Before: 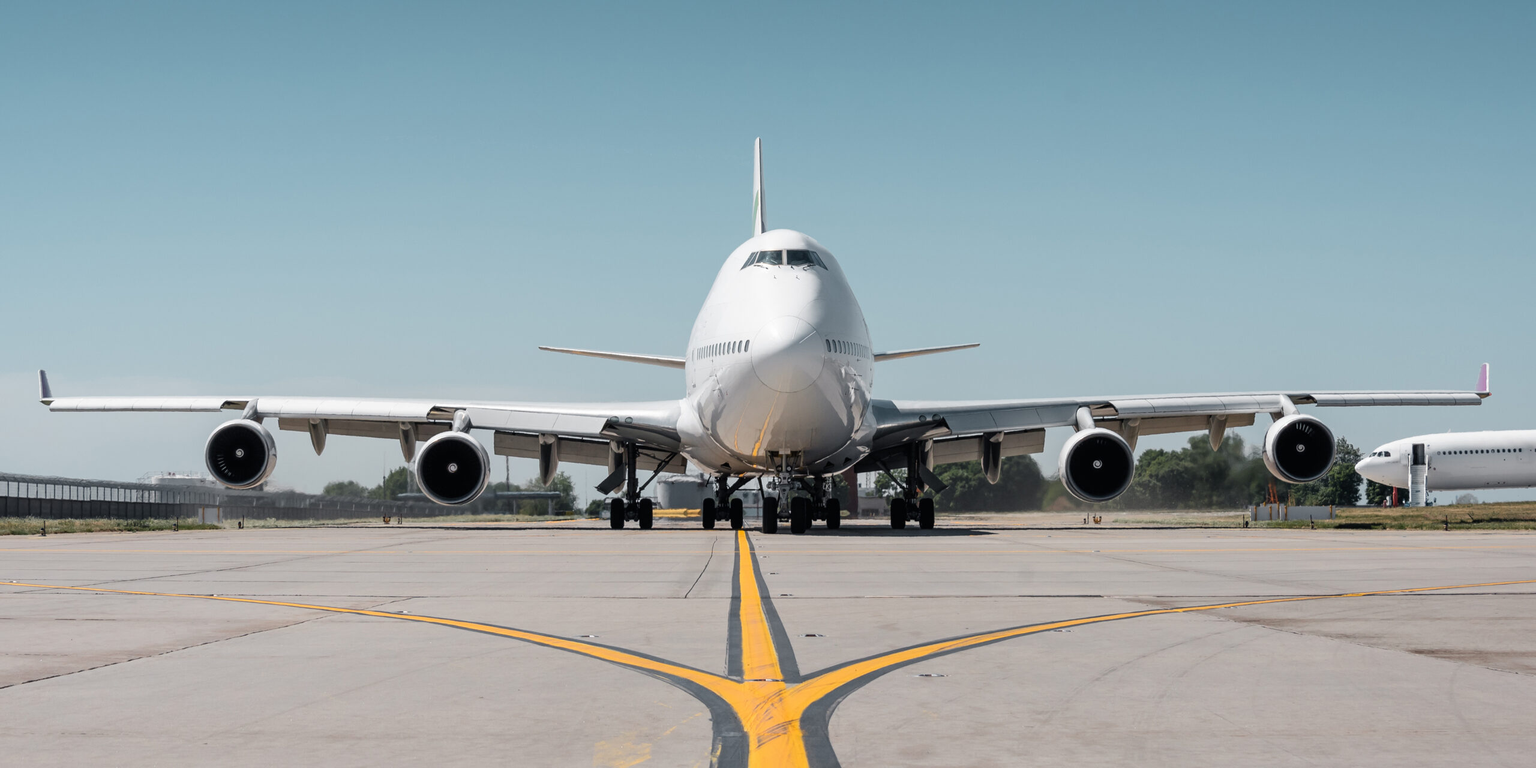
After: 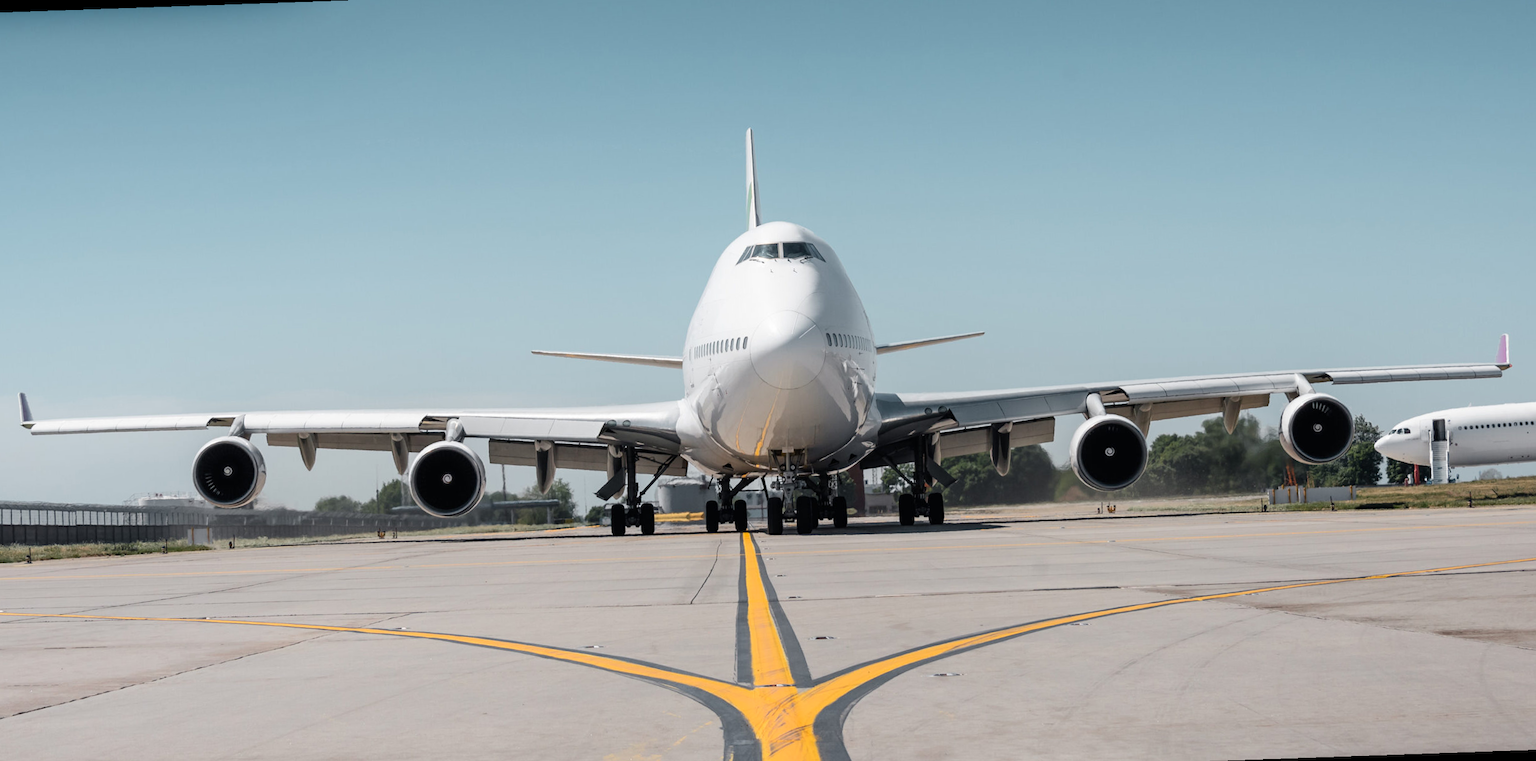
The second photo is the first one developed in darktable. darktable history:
rotate and perspective: rotation -2°, crop left 0.022, crop right 0.978, crop top 0.049, crop bottom 0.951
shadows and highlights: shadows -70, highlights 35, soften with gaussian
